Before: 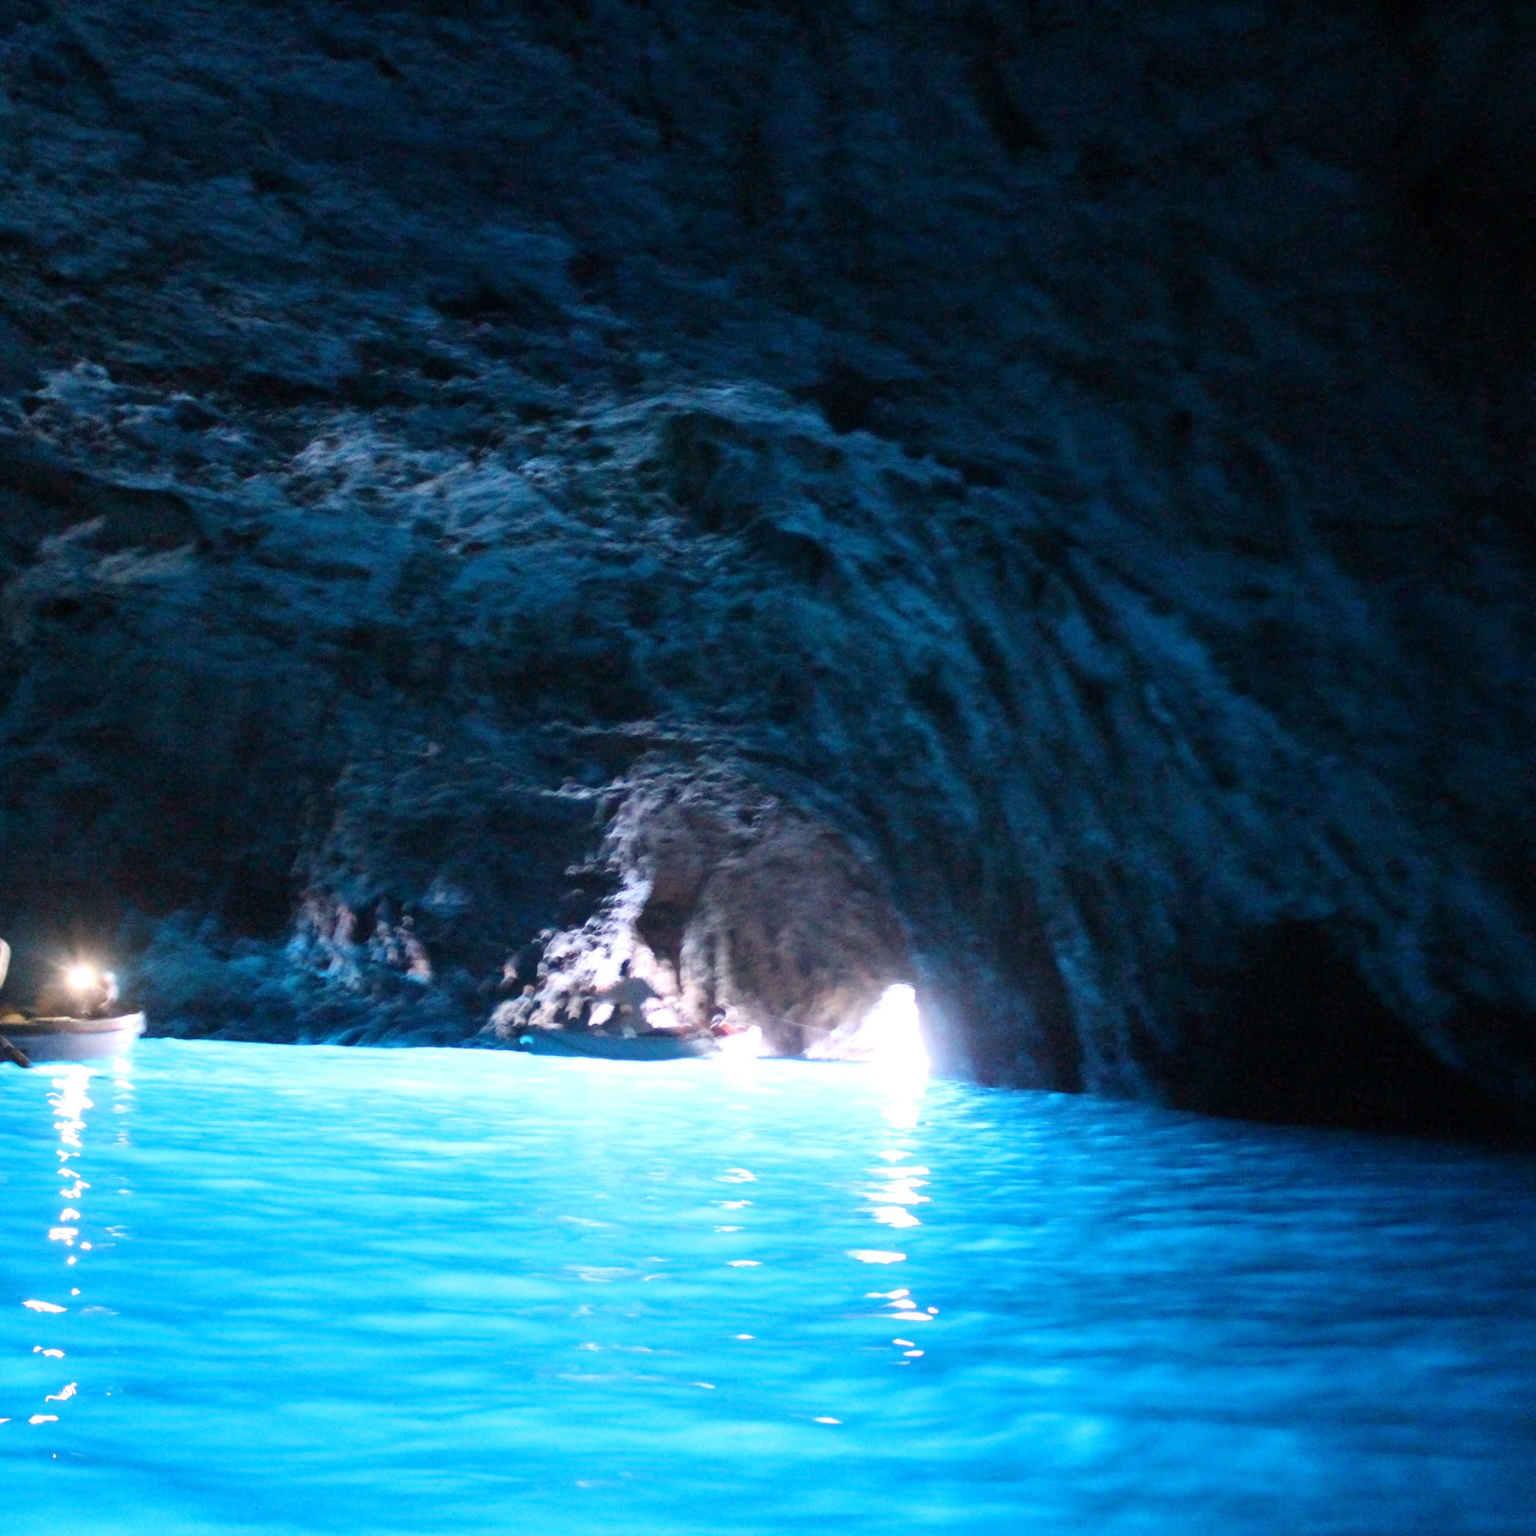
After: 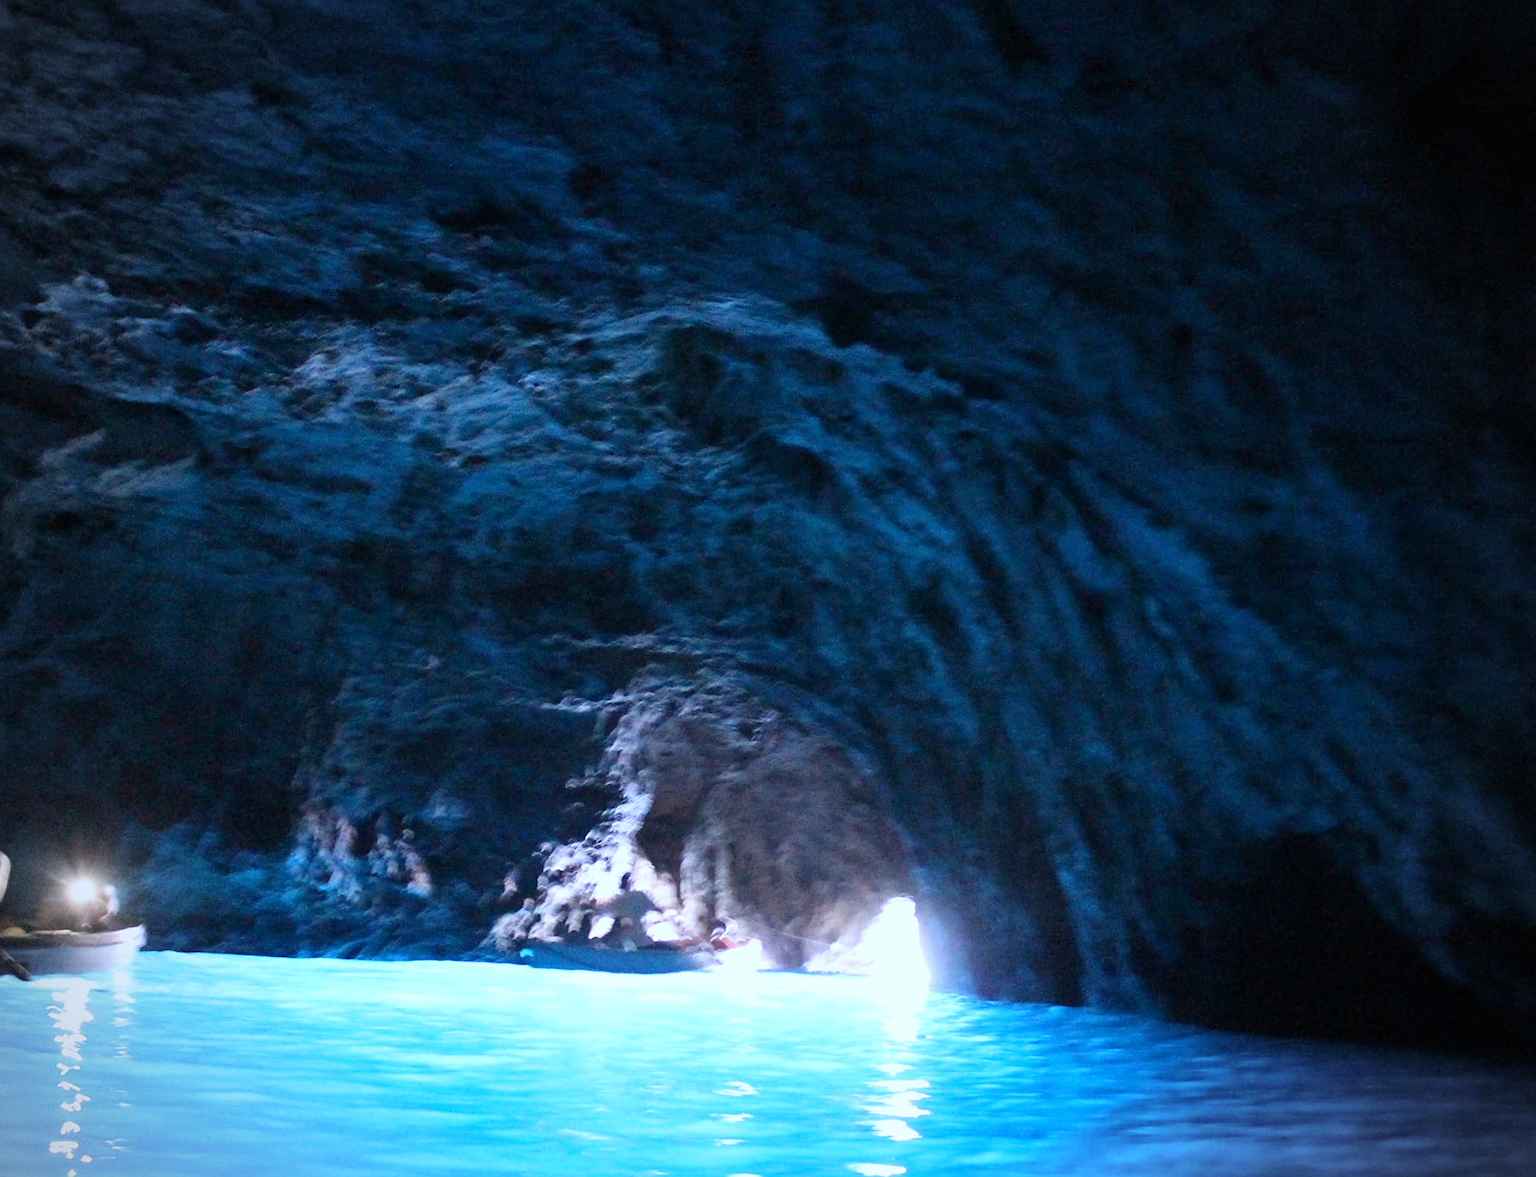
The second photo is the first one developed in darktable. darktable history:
white balance: red 0.924, blue 1.095
vignetting: on, module defaults
crop: top 5.667%, bottom 17.637%
sharpen: on, module defaults
